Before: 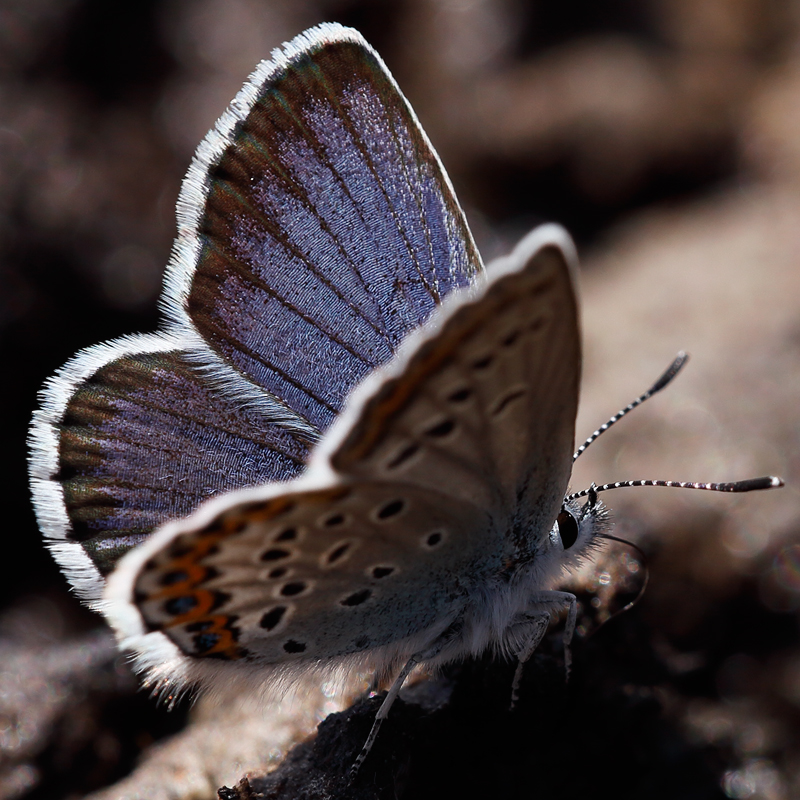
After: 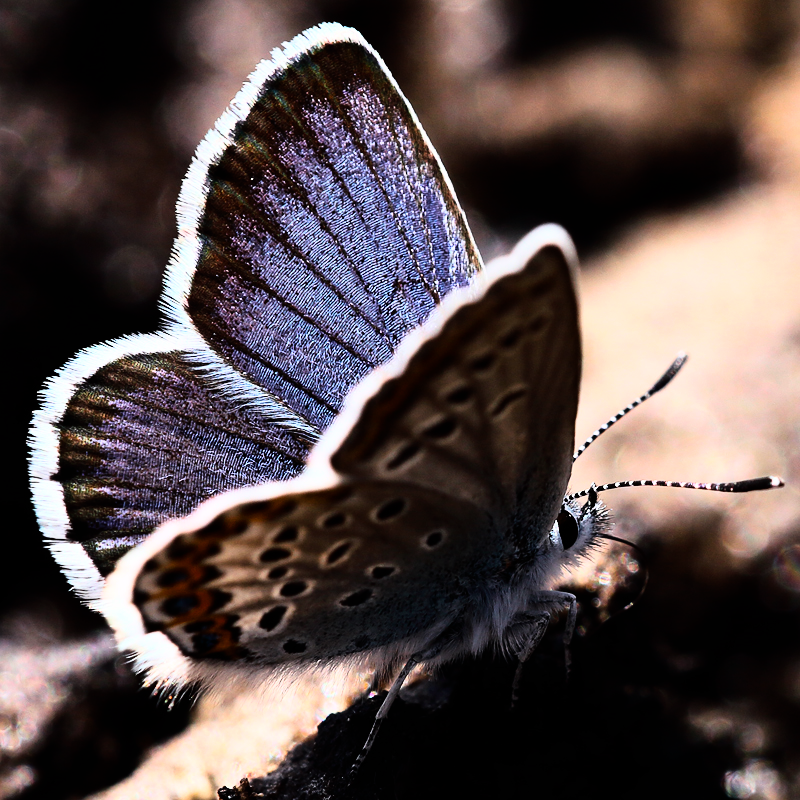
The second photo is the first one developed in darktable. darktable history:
color balance rgb: perceptual saturation grading › global saturation 20%, global vibrance 20%
rgb curve: curves: ch0 [(0, 0) (0.21, 0.15) (0.24, 0.21) (0.5, 0.75) (0.75, 0.96) (0.89, 0.99) (1, 1)]; ch1 [(0, 0.02) (0.21, 0.13) (0.25, 0.2) (0.5, 0.67) (0.75, 0.9) (0.89, 0.97) (1, 1)]; ch2 [(0, 0.02) (0.21, 0.13) (0.25, 0.2) (0.5, 0.67) (0.75, 0.9) (0.89, 0.97) (1, 1)], compensate middle gray true
